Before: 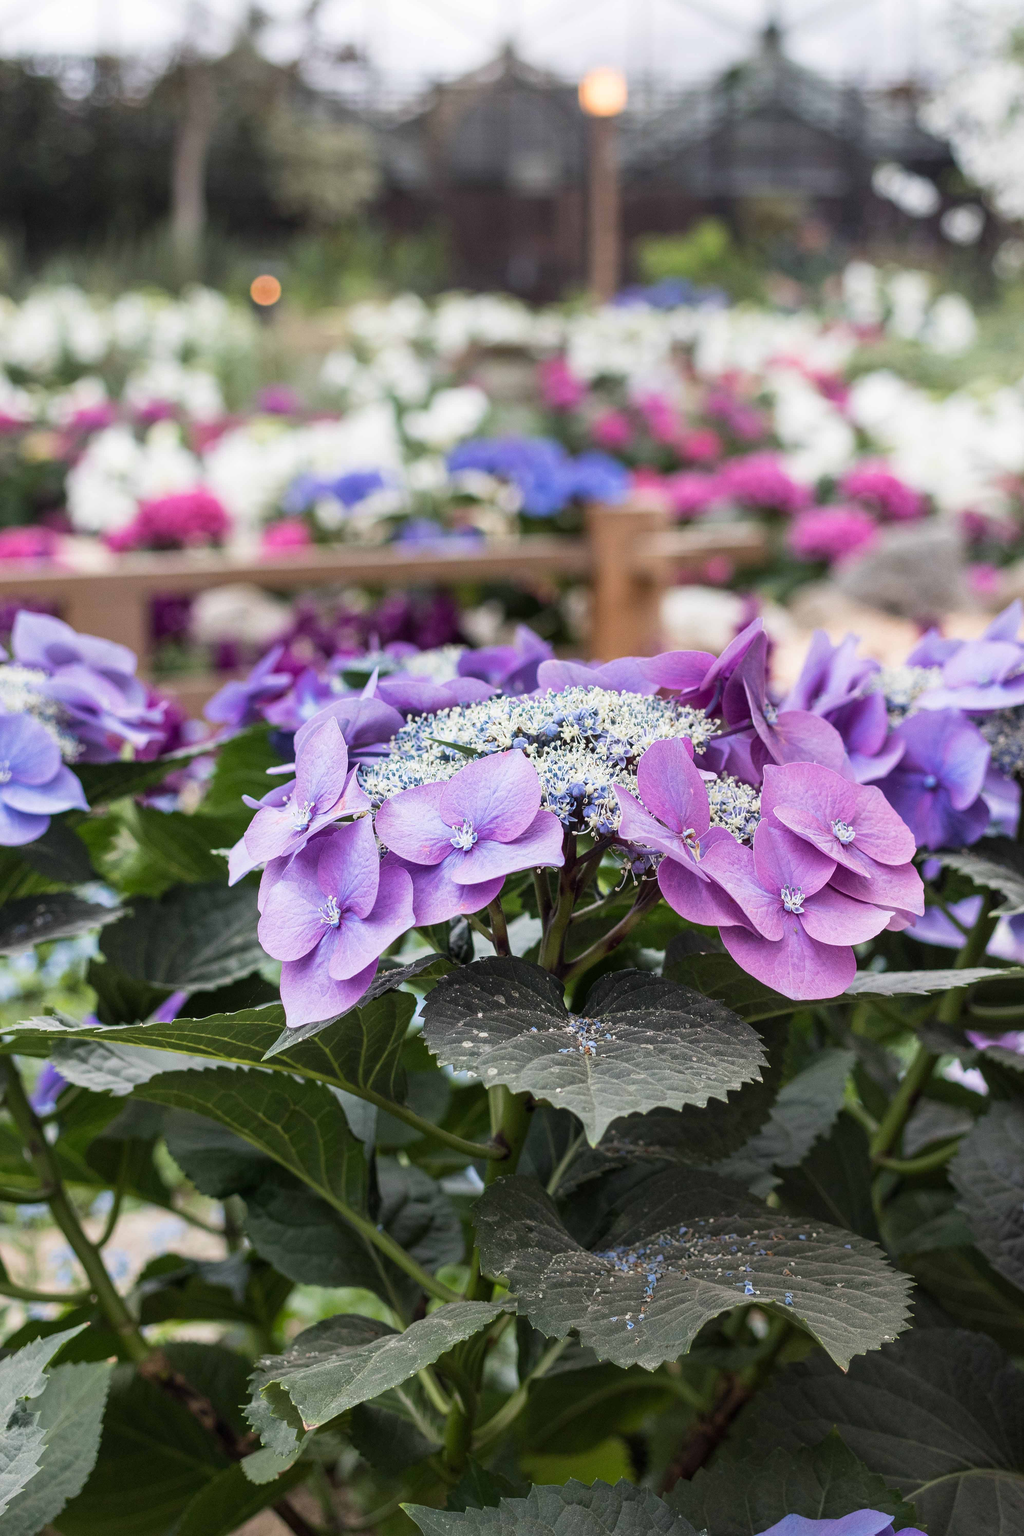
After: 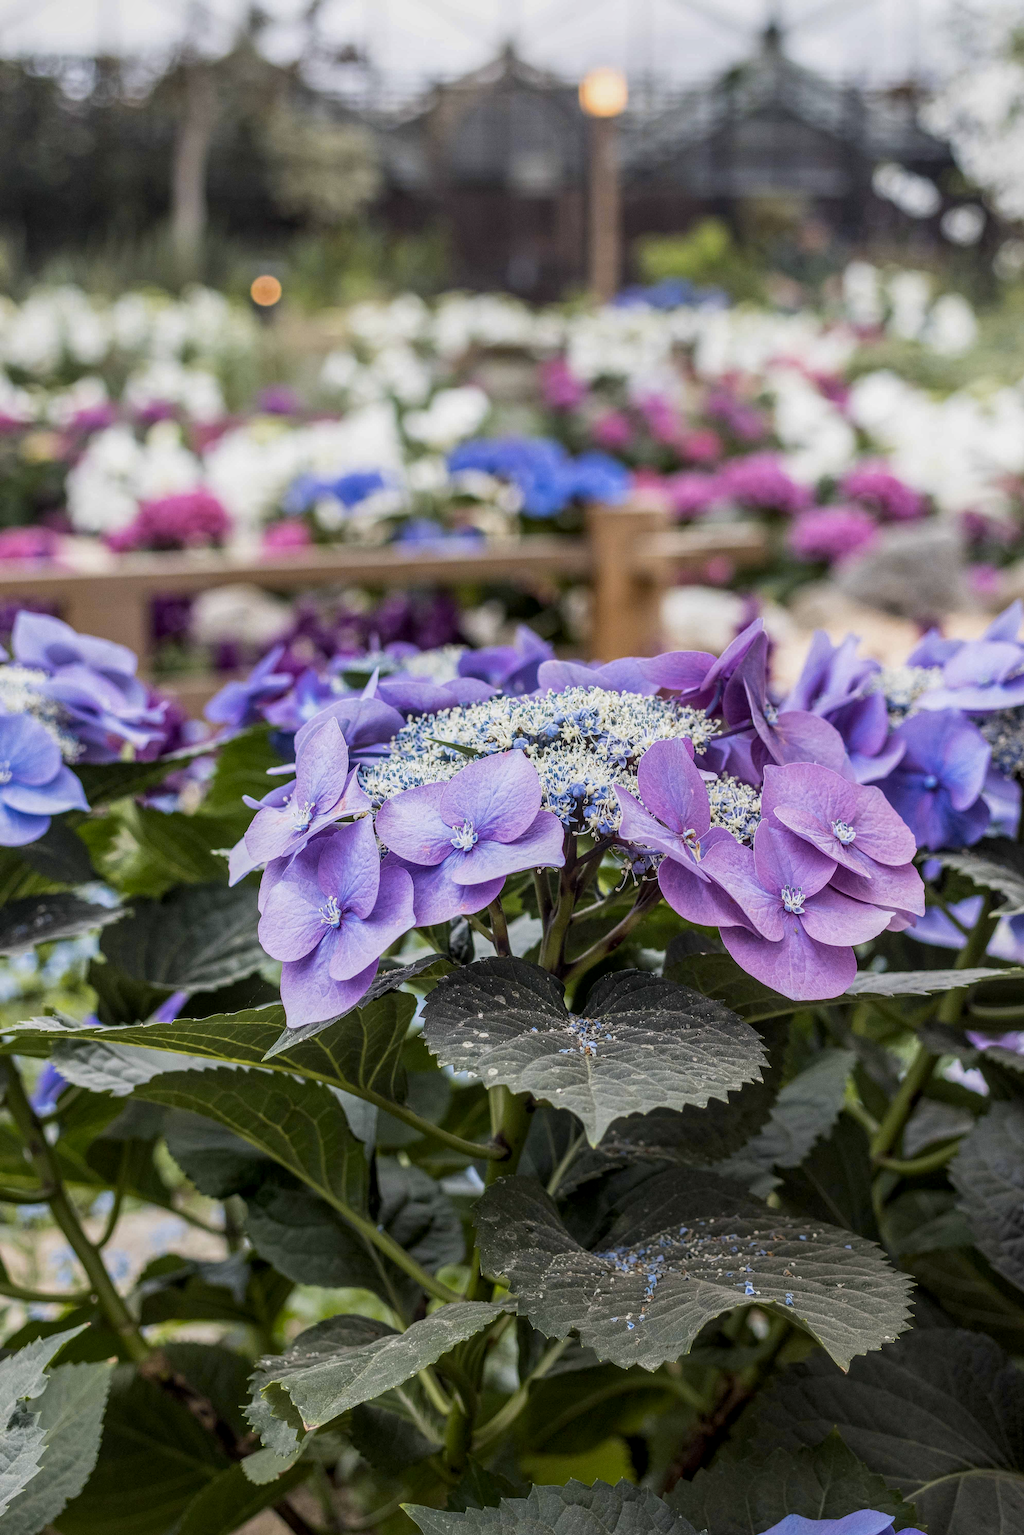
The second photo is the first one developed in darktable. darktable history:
color contrast: green-magenta contrast 0.8, blue-yellow contrast 1.1, unbound 0
exposure: black level correction 0.001, exposure -0.2 EV, compensate highlight preservation false
local contrast: highlights 0%, shadows 0%, detail 133%
